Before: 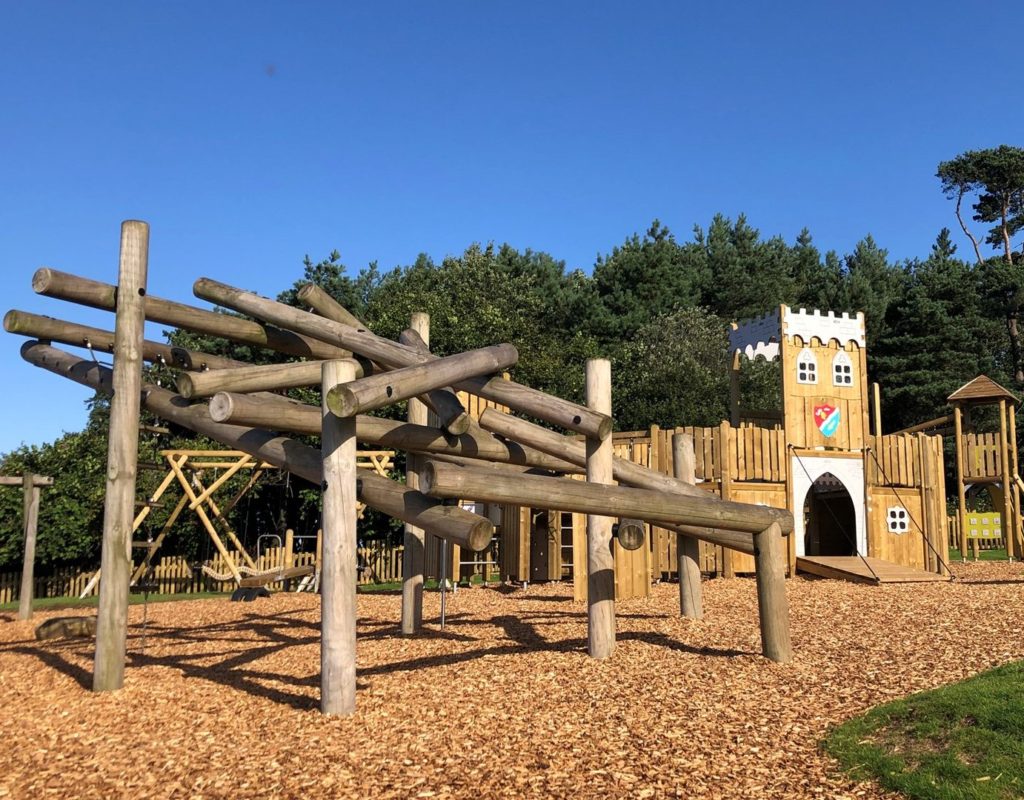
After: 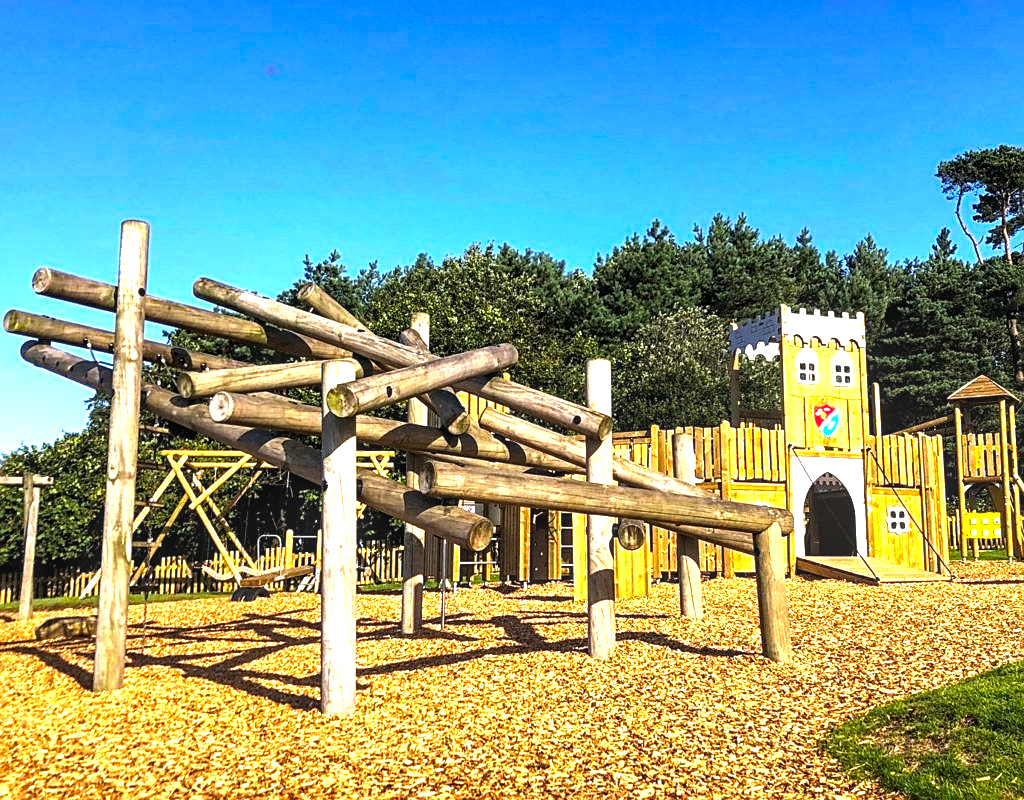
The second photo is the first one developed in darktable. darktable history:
local contrast: detail 130%
color balance rgb: highlights gain › luminance 9.97%, perceptual saturation grading › global saturation 17.092%, perceptual brilliance grading › highlights 47.409%, perceptual brilliance grading › mid-tones 22.567%, perceptual brilliance grading › shadows -6.768%, global vibrance 20%
sharpen: amount 0.492
